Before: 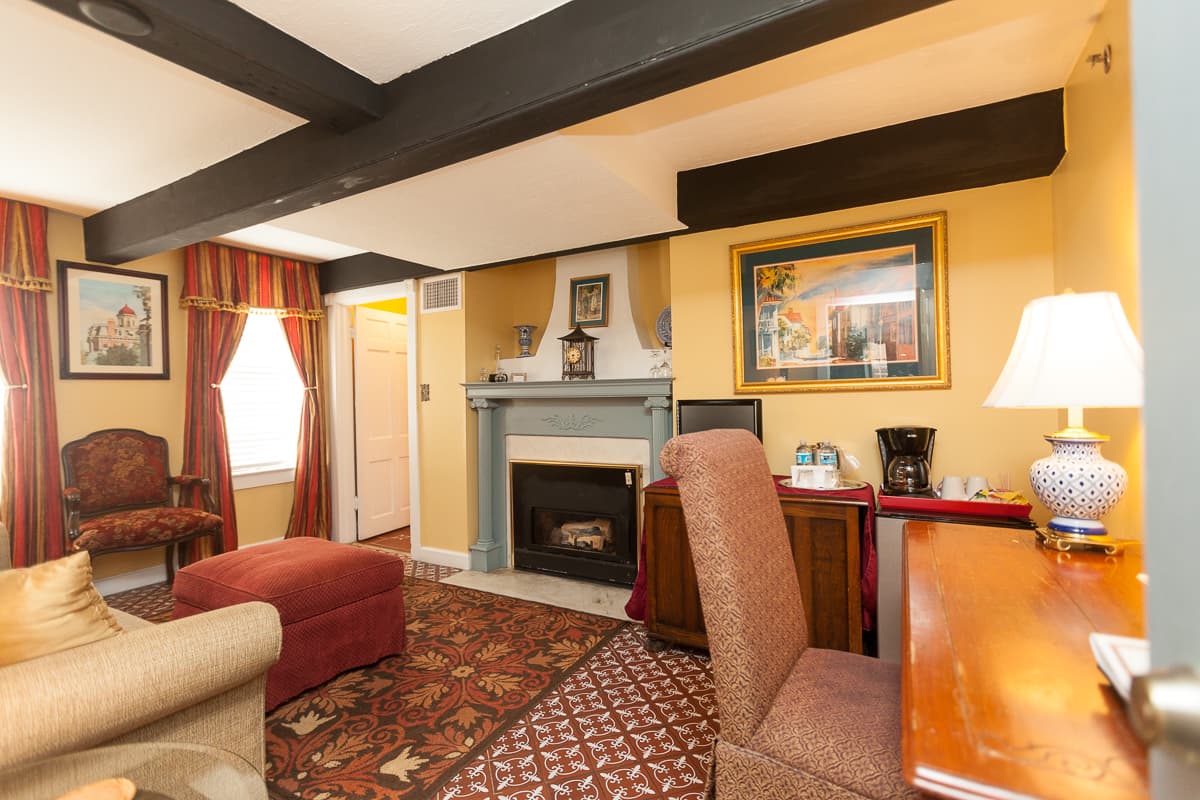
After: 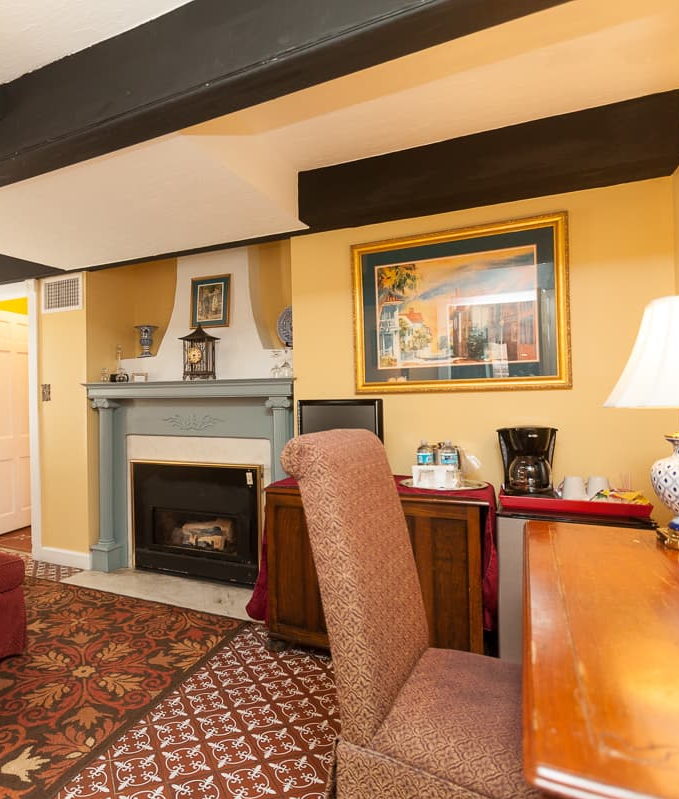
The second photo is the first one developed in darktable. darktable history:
crop: left 31.584%, top 0.009%, right 11.786%
